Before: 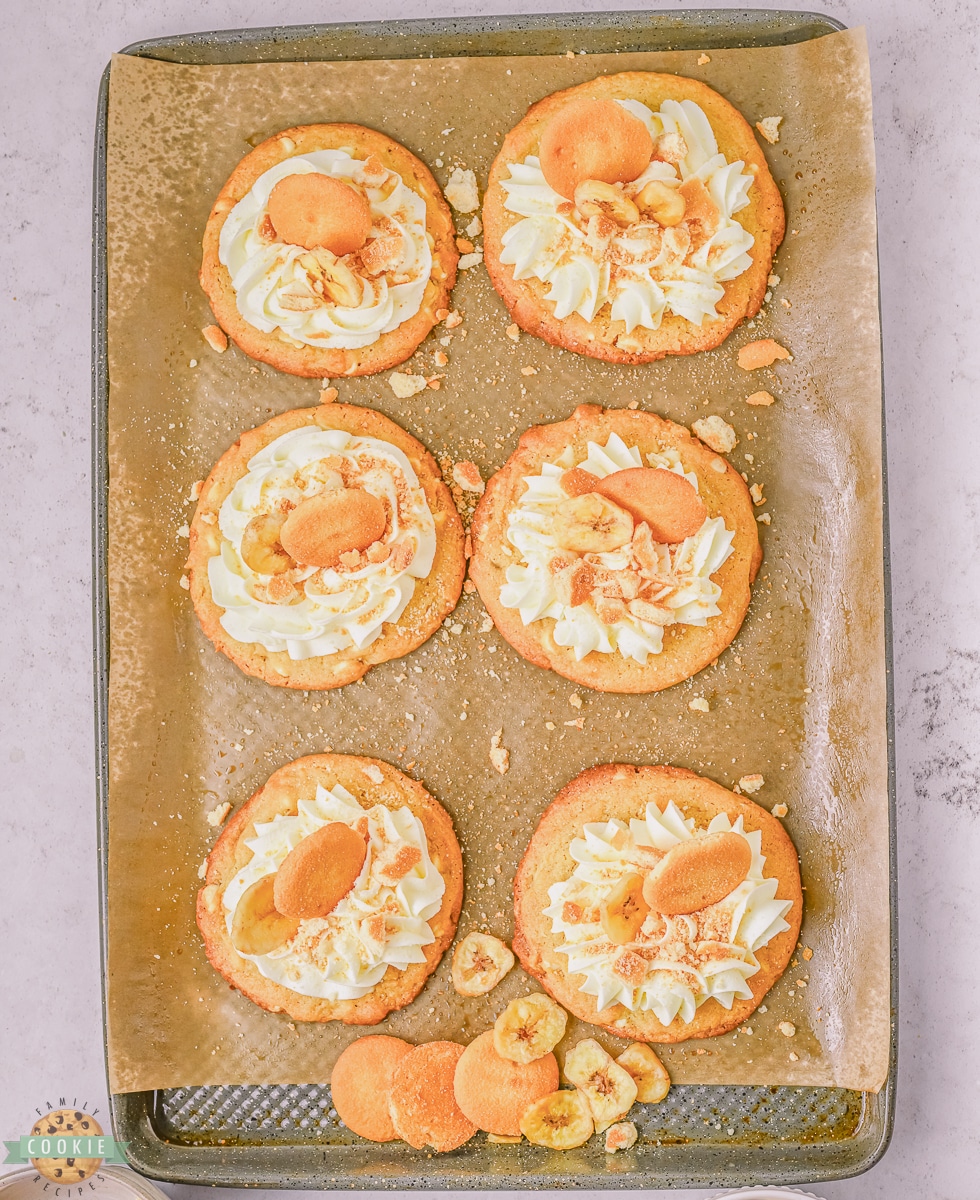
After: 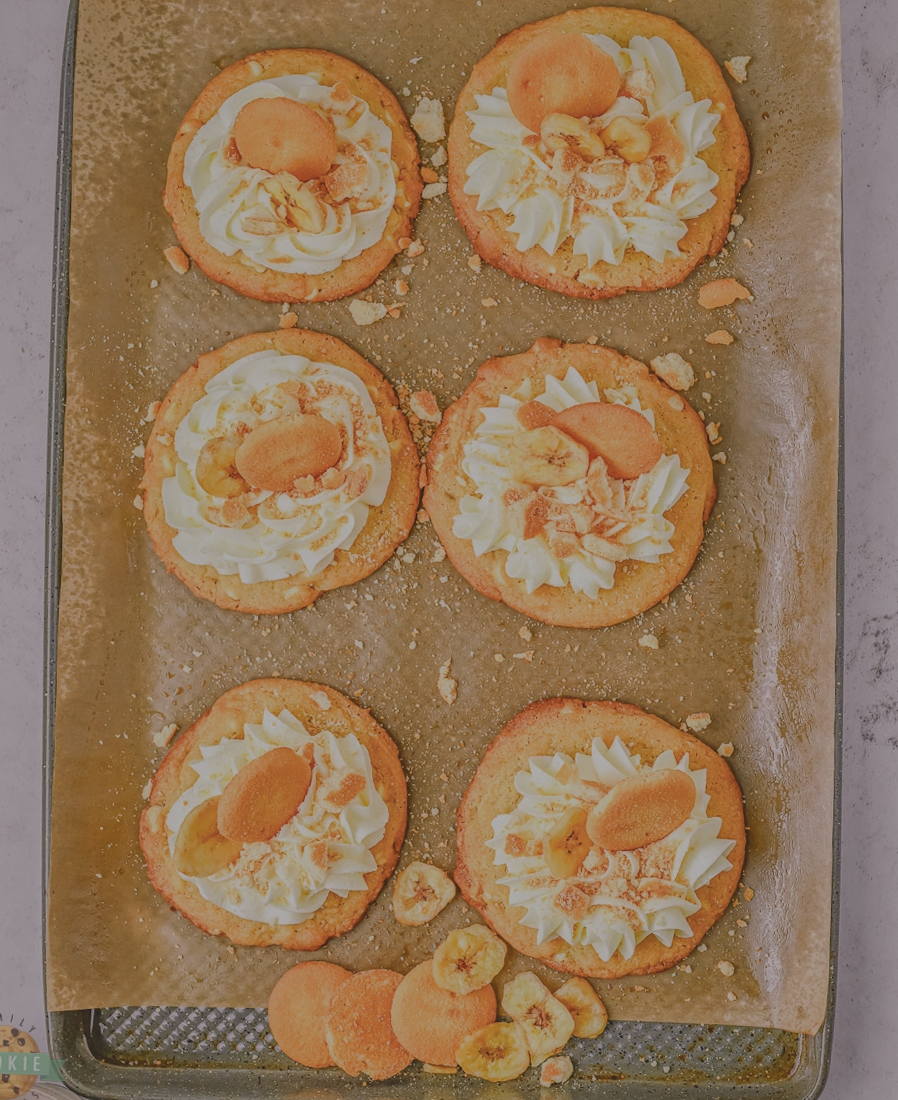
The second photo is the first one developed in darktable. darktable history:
exposure: black level correction -0.017, exposure -1.075 EV, compensate highlight preservation false
crop and rotate: angle -1.86°, left 3.124%, top 4.153%, right 1.645%, bottom 0.527%
shadows and highlights: on, module defaults
